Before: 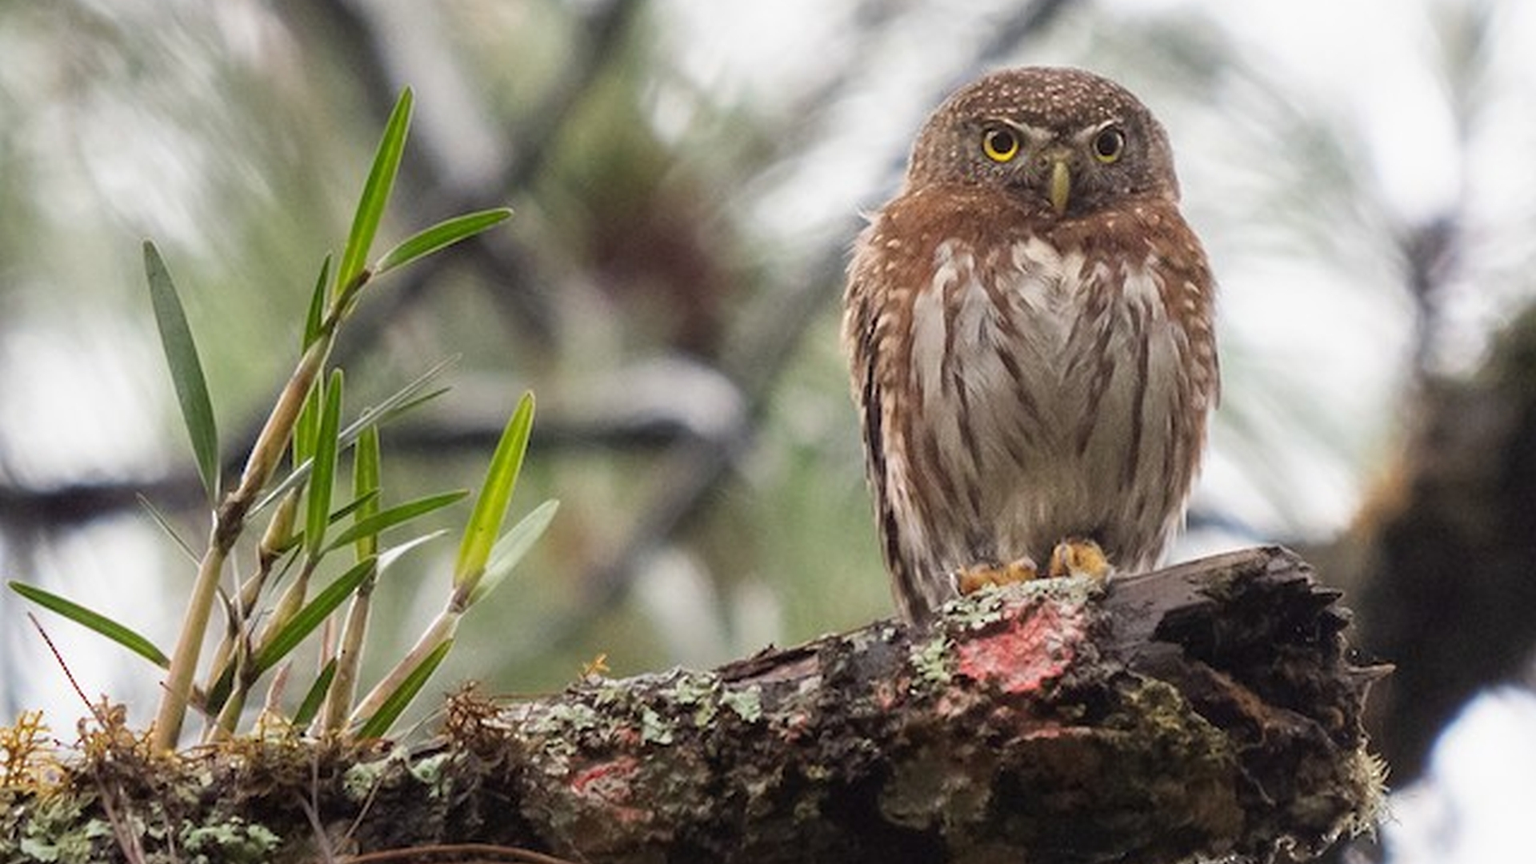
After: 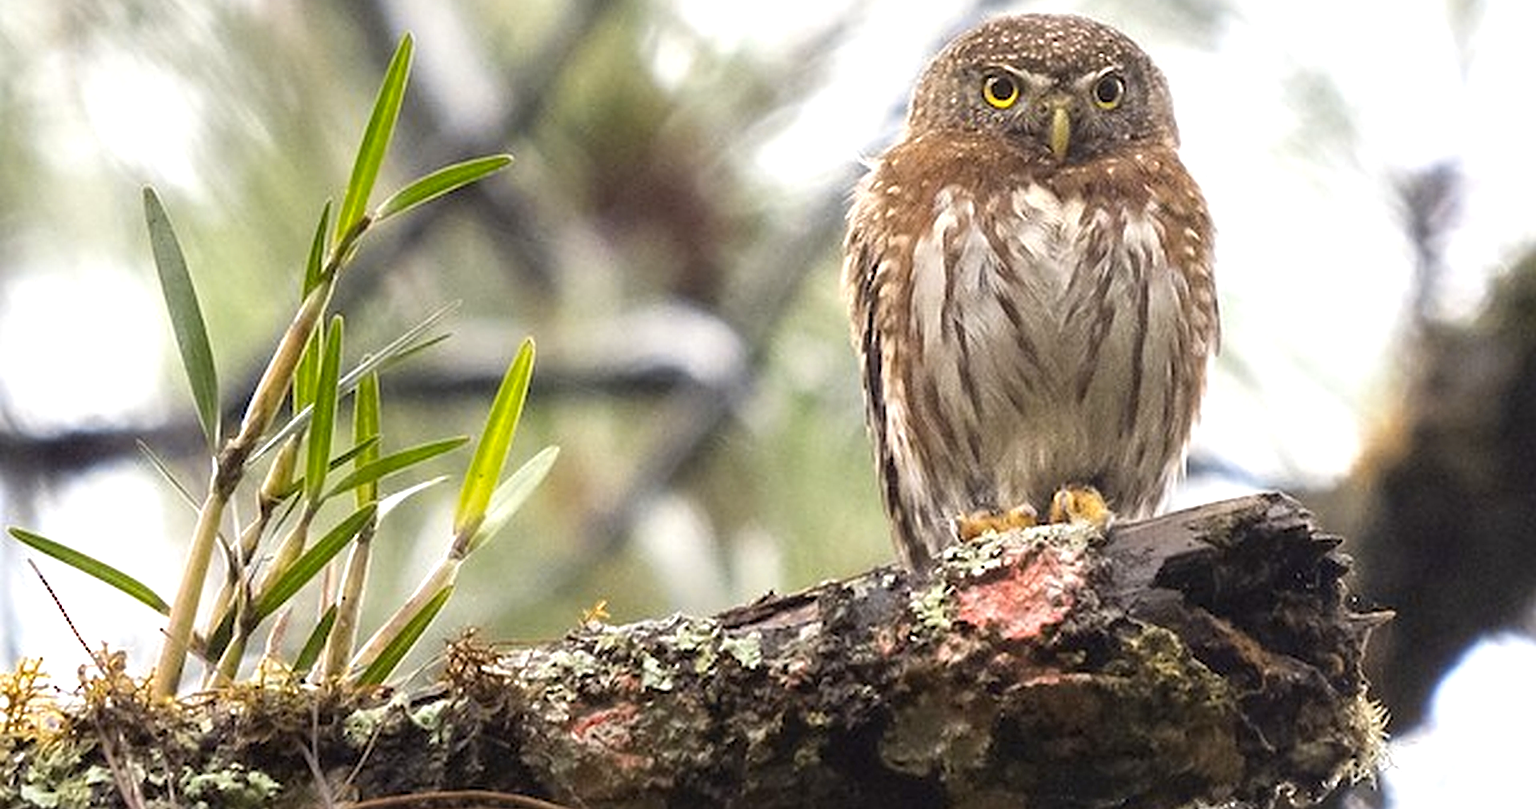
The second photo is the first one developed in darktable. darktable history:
crop and rotate: top 6.25%
exposure: exposure 0.7 EV, compensate highlight preservation false
sharpen: on, module defaults
color contrast: green-magenta contrast 0.8, blue-yellow contrast 1.1, unbound 0
